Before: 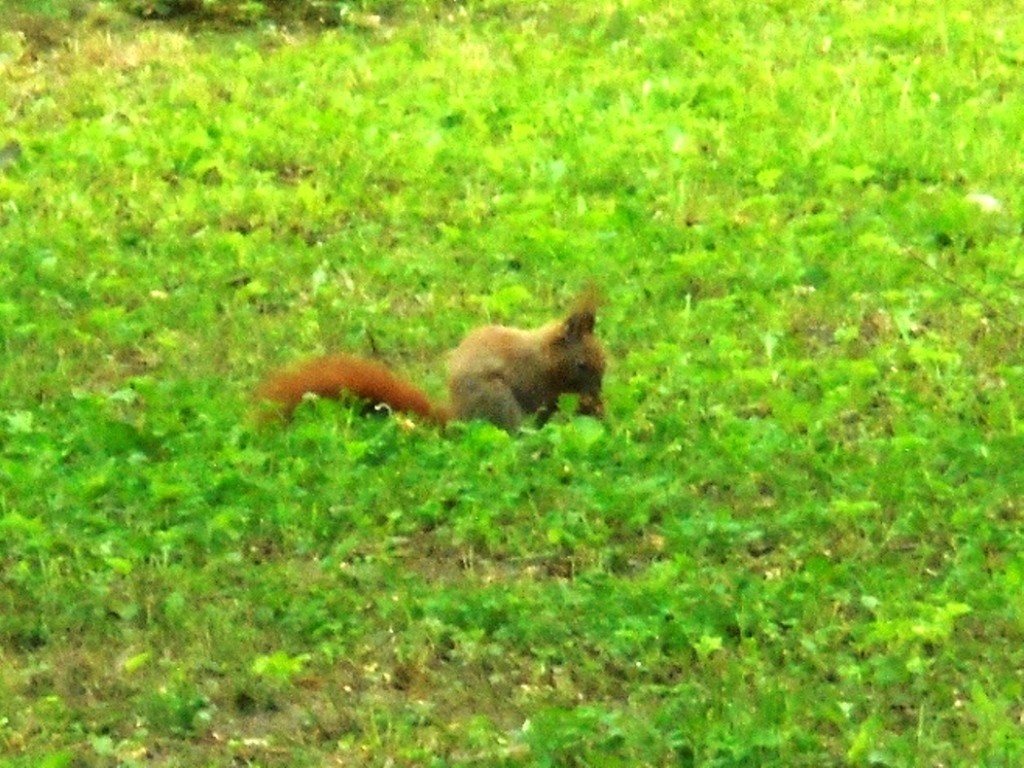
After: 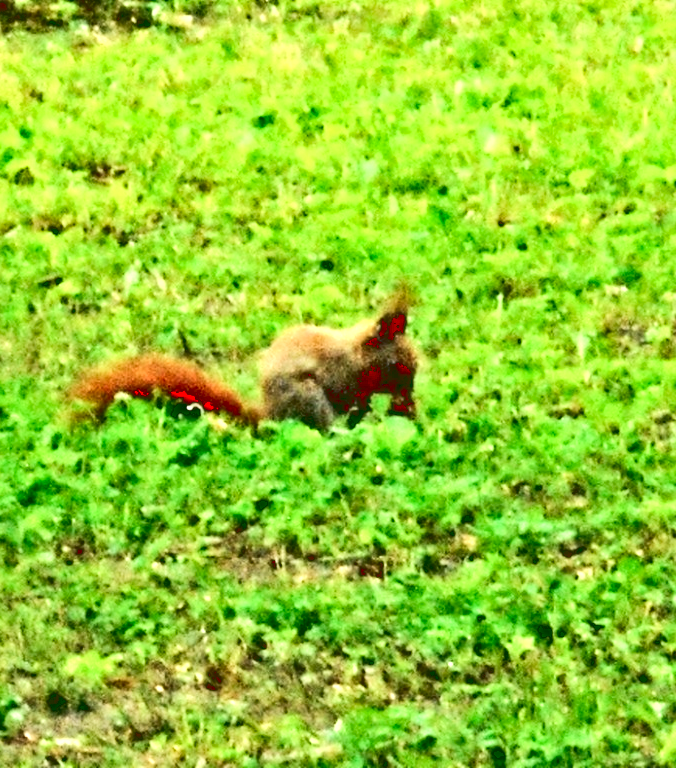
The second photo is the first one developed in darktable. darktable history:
exposure: exposure 0.195 EV, compensate exposure bias true, compensate highlight preservation false
crop and rotate: left 18.427%, right 15.498%
tone curve: curves: ch0 [(0, 0.11) (0.181, 0.223) (0.405, 0.46) (0.456, 0.528) (0.634, 0.728) (0.877, 0.89) (0.984, 0.935)]; ch1 [(0, 0.052) (0.443, 0.43) (0.492, 0.485) (0.566, 0.579) (0.595, 0.625) (0.608, 0.654) (0.65, 0.708) (1, 0.961)]; ch2 [(0, 0) (0.33, 0.301) (0.421, 0.443) (0.447, 0.489) (0.495, 0.492) (0.537, 0.57) (0.586, 0.591) (0.663, 0.686) (1, 1)], color space Lab, linked channels, preserve colors none
contrast equalizer: y [[0.48, 0.654, 0.731, 0.706, 0.772, 0.382], [0.55 ×6], [0 ×6], [0 ×6], [0 ×6]]
local contrast: highlights 106%, shadows 99%, detail 120%, midtone range 0.2
